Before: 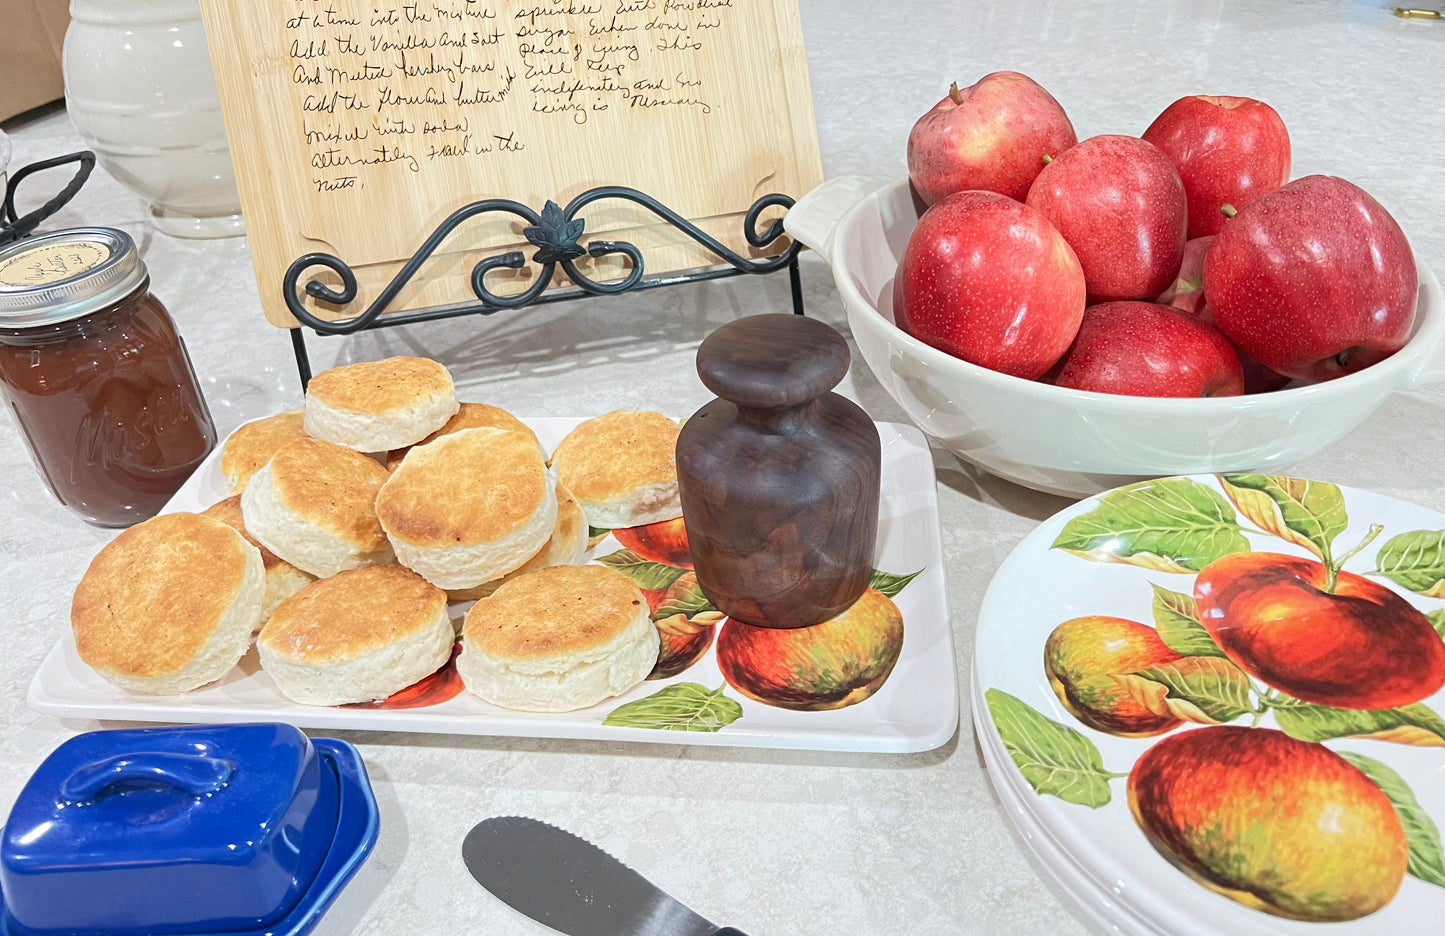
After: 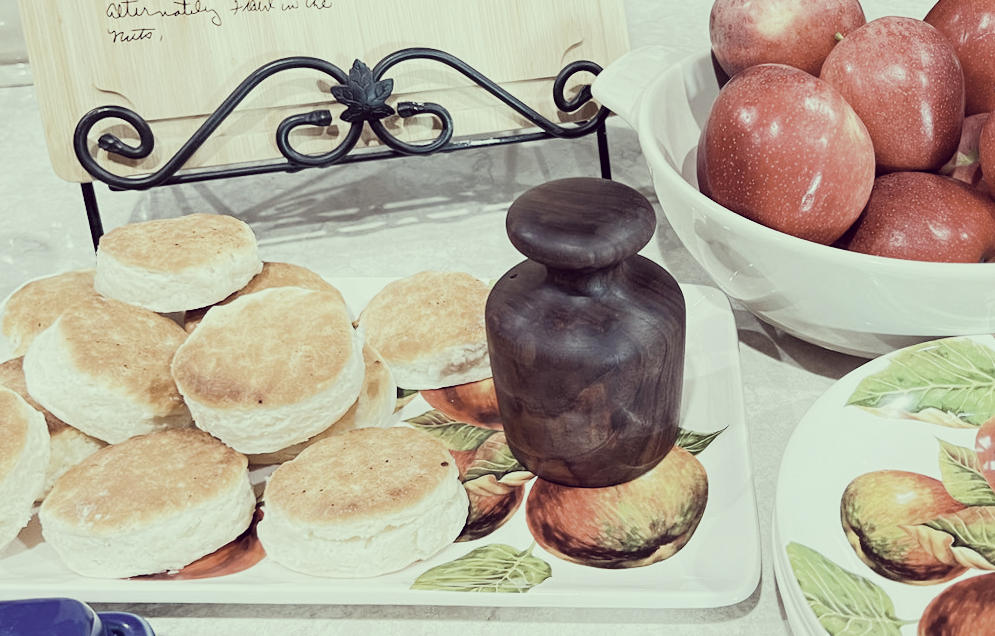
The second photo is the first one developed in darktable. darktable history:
color correction: highlights a* -20.17, highlights b* 20.27, shadows a* 20.03, shadows b* -20.46, saturation 0.43
sigmoid: contrast 1.8
crop and rotate: left 17.046%, top 10.659%, right 12.989%, bottom 14.553%
rotate and perspective: rotation -0.013°, lens shift (vertical) -0.027, lens shift (horizontal) 0.178, crop left 0.016, crop right 0.989, crop top 0.082, crop bottom 0.918
